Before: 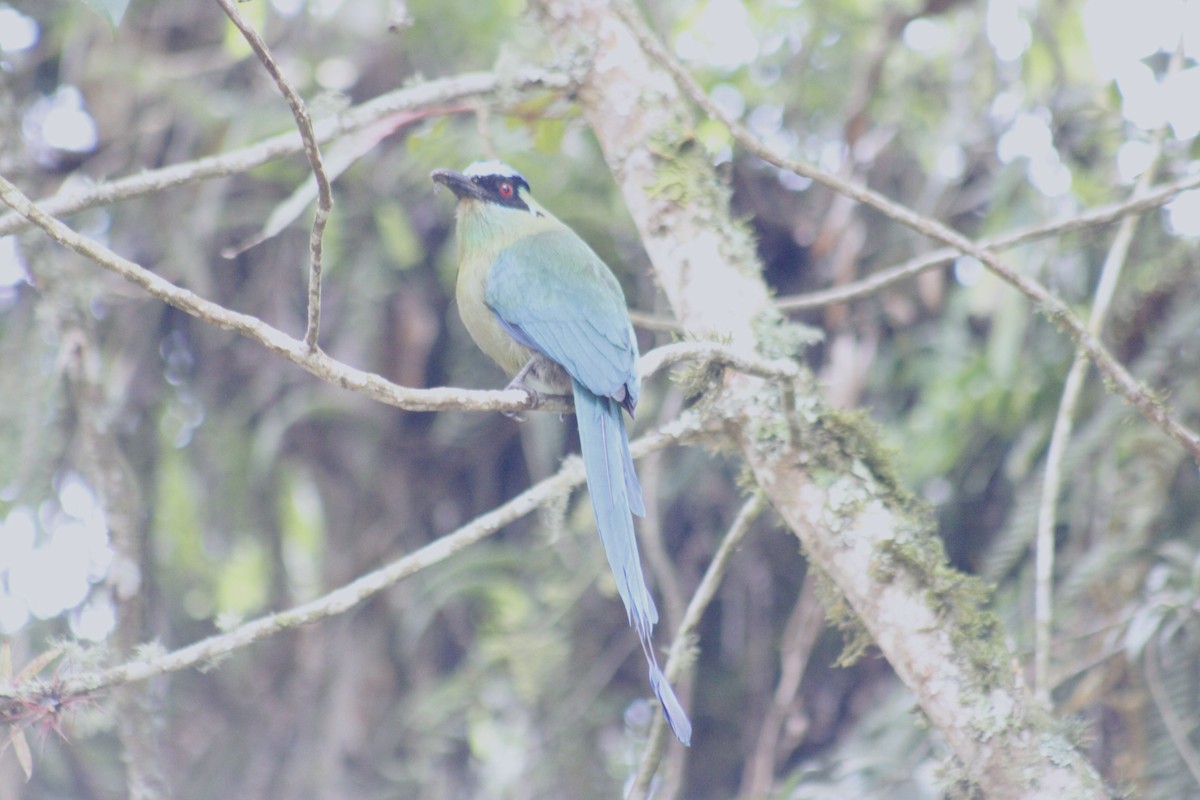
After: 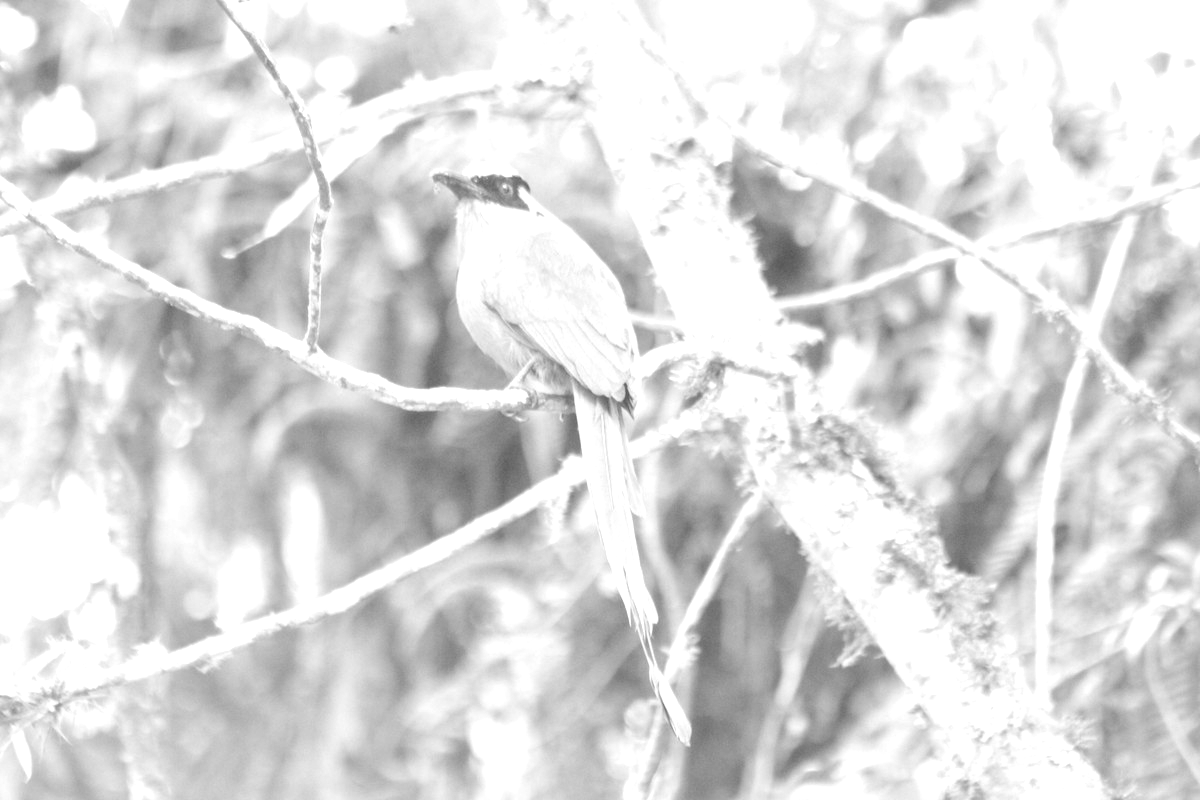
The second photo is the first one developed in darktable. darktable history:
exposure: black level correction 0, exposure 1 EV, compensate exposure bias true, compensate highlight preservation false
monochrome: on, module defaults
white balance: emerald 1
